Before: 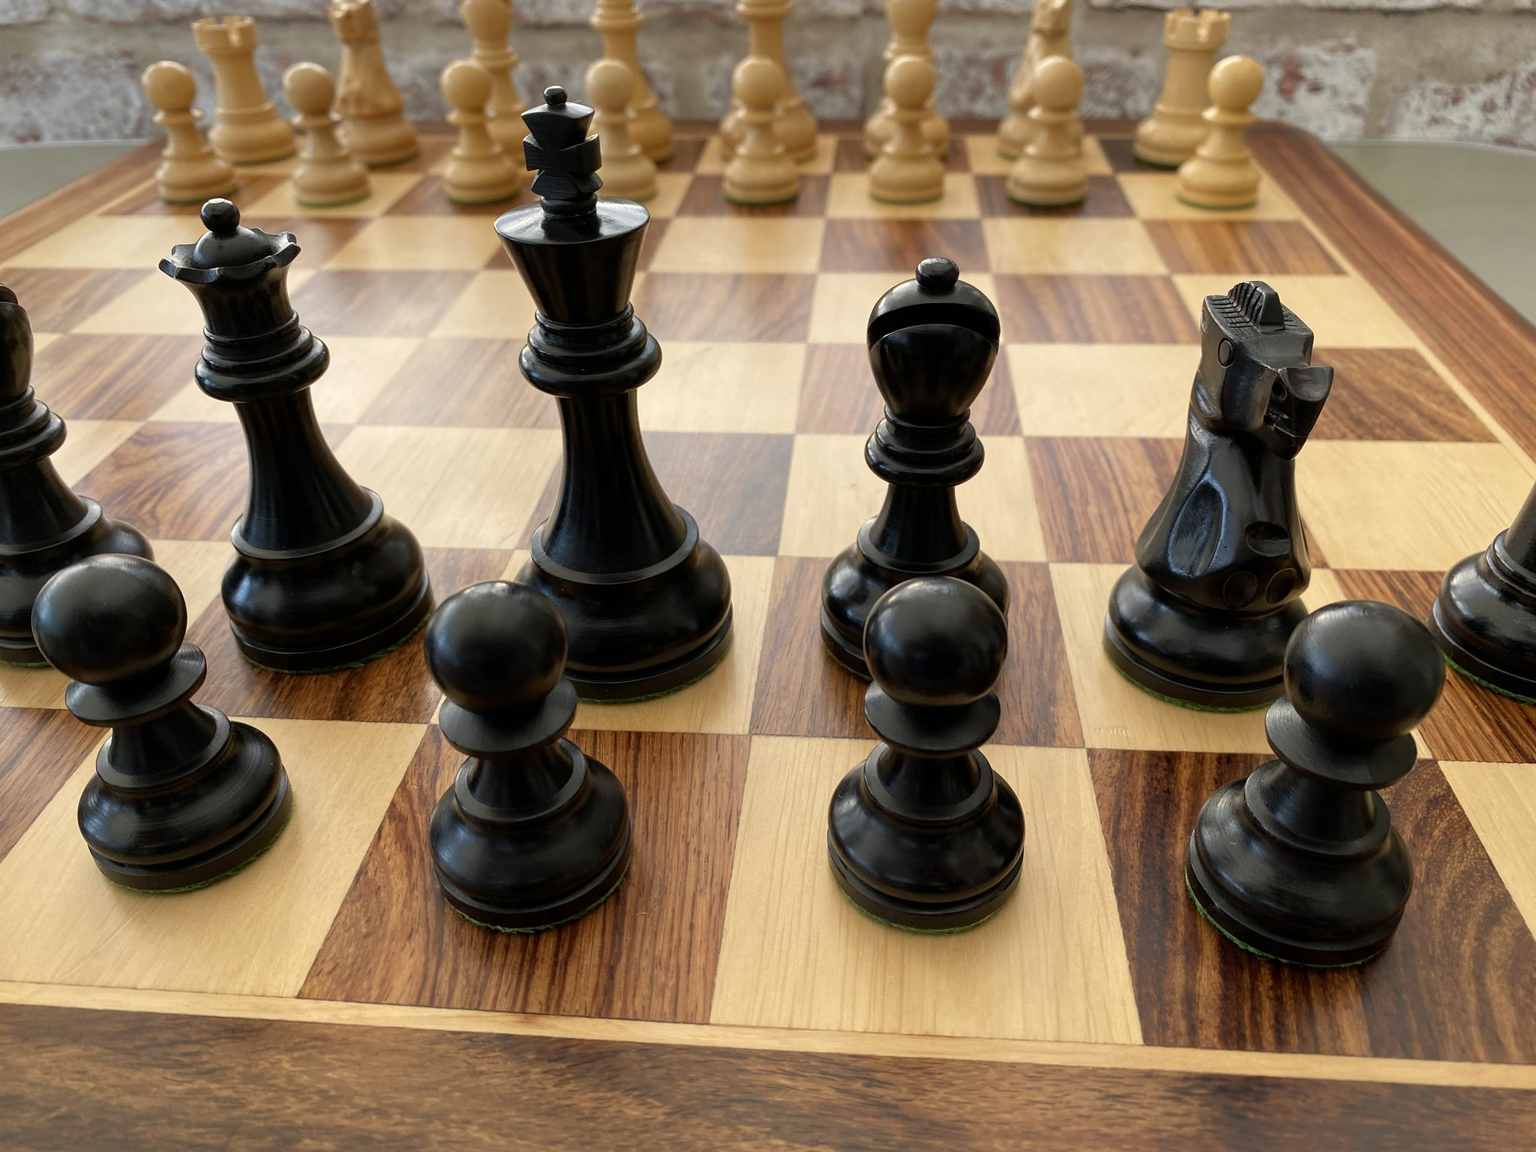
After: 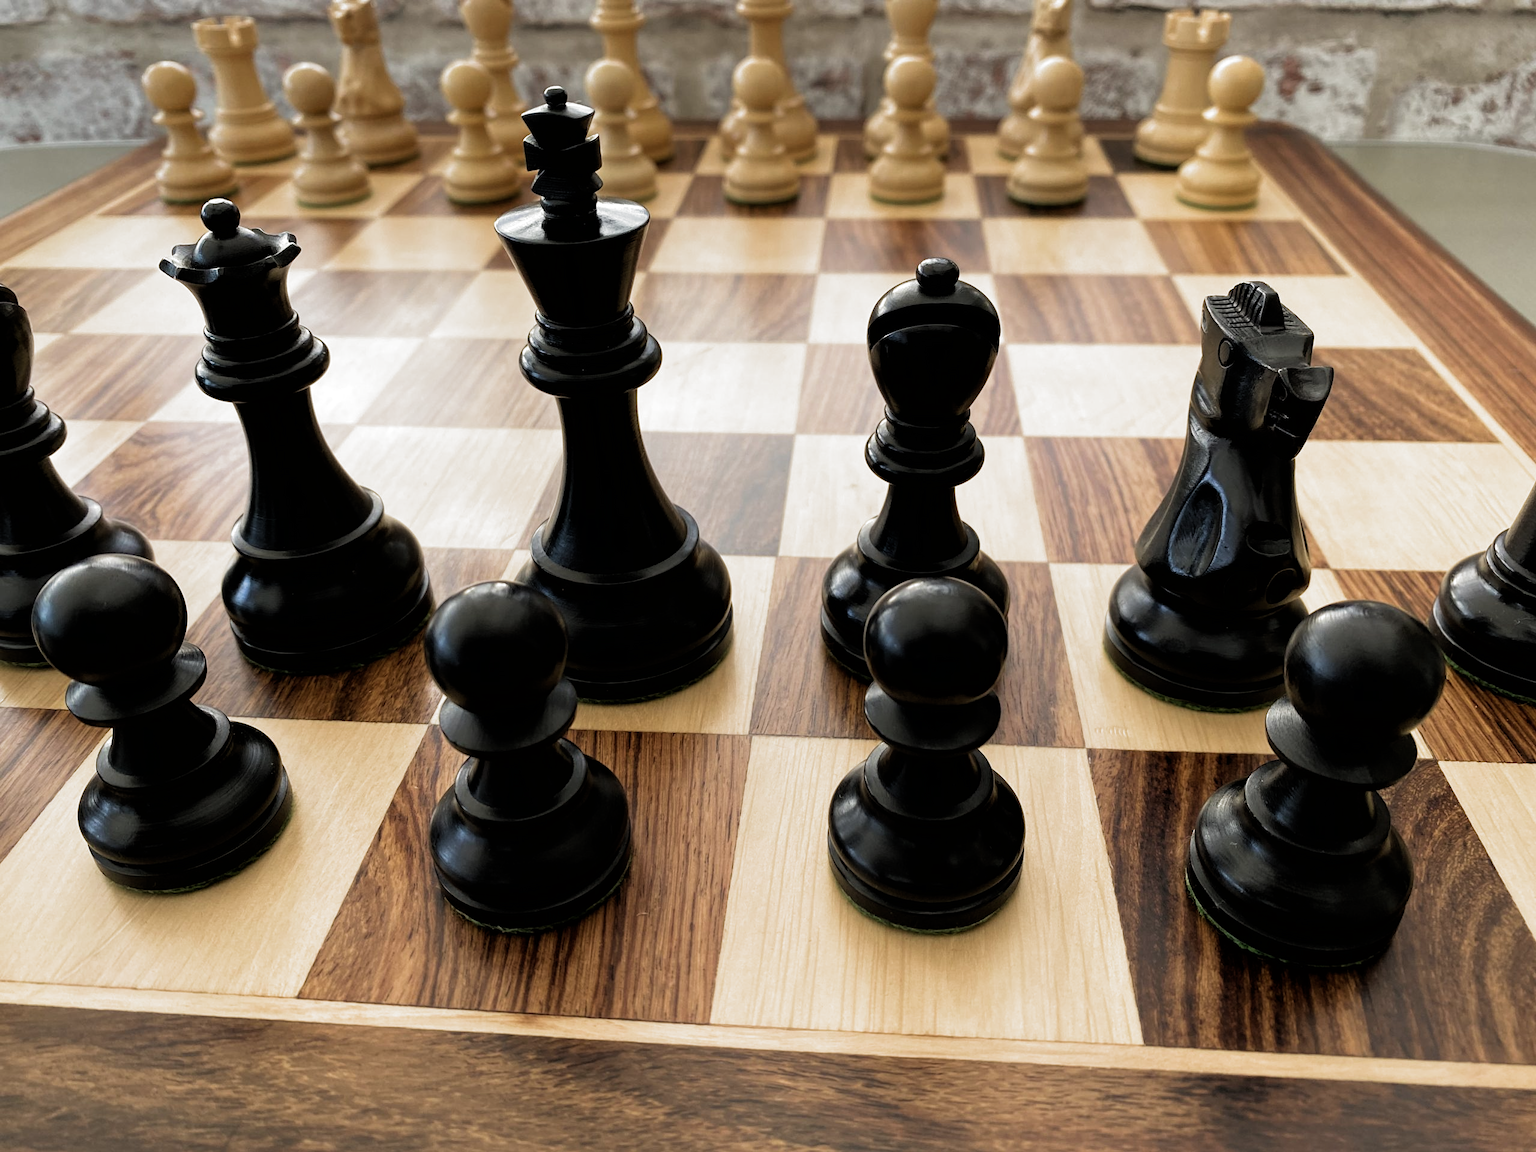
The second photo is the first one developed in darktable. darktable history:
filmic rgb: black relative exposure -8.2 EV, white relative exposure 2.2 EV, threshold 3 EV, hardness 7.11, latitude 75%, contrast 1.325, highlights saturation mix -2%, shadows ↔ highlights balance 30%, preserve chrominance RGB euclidean norm, color science v5 (2021), contrast in shadows safe, contrast in highlights safe, enable highlight reconstruction true
